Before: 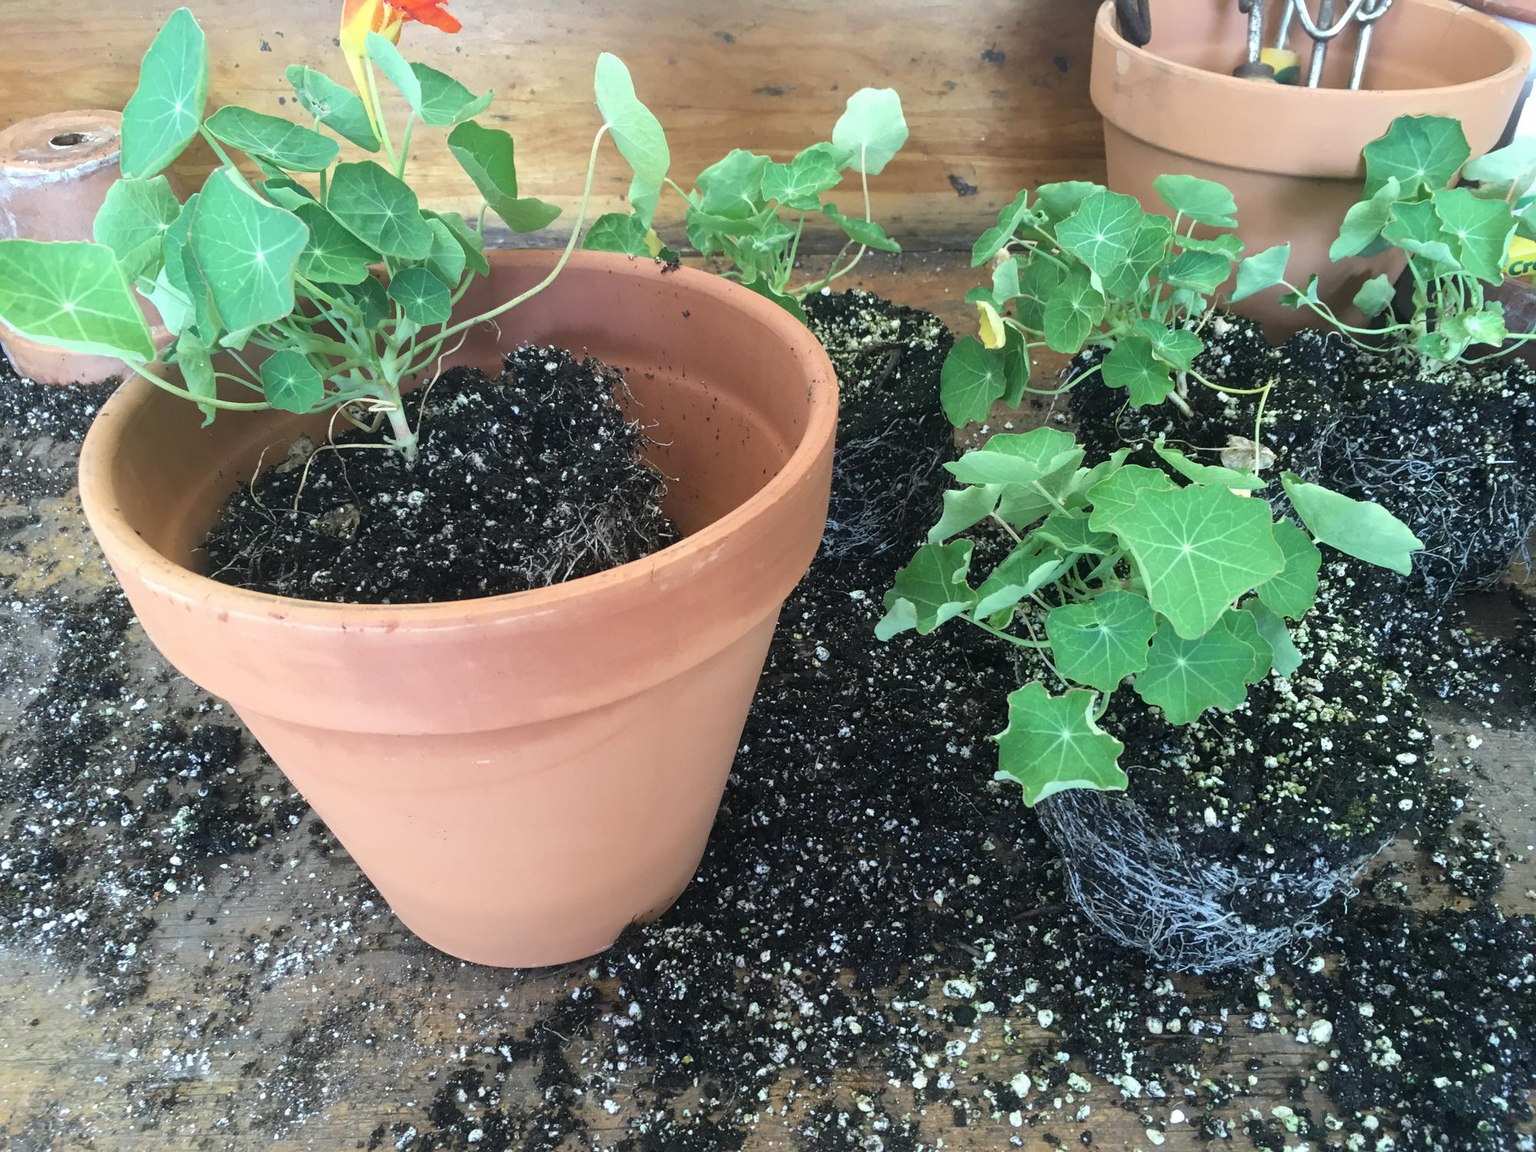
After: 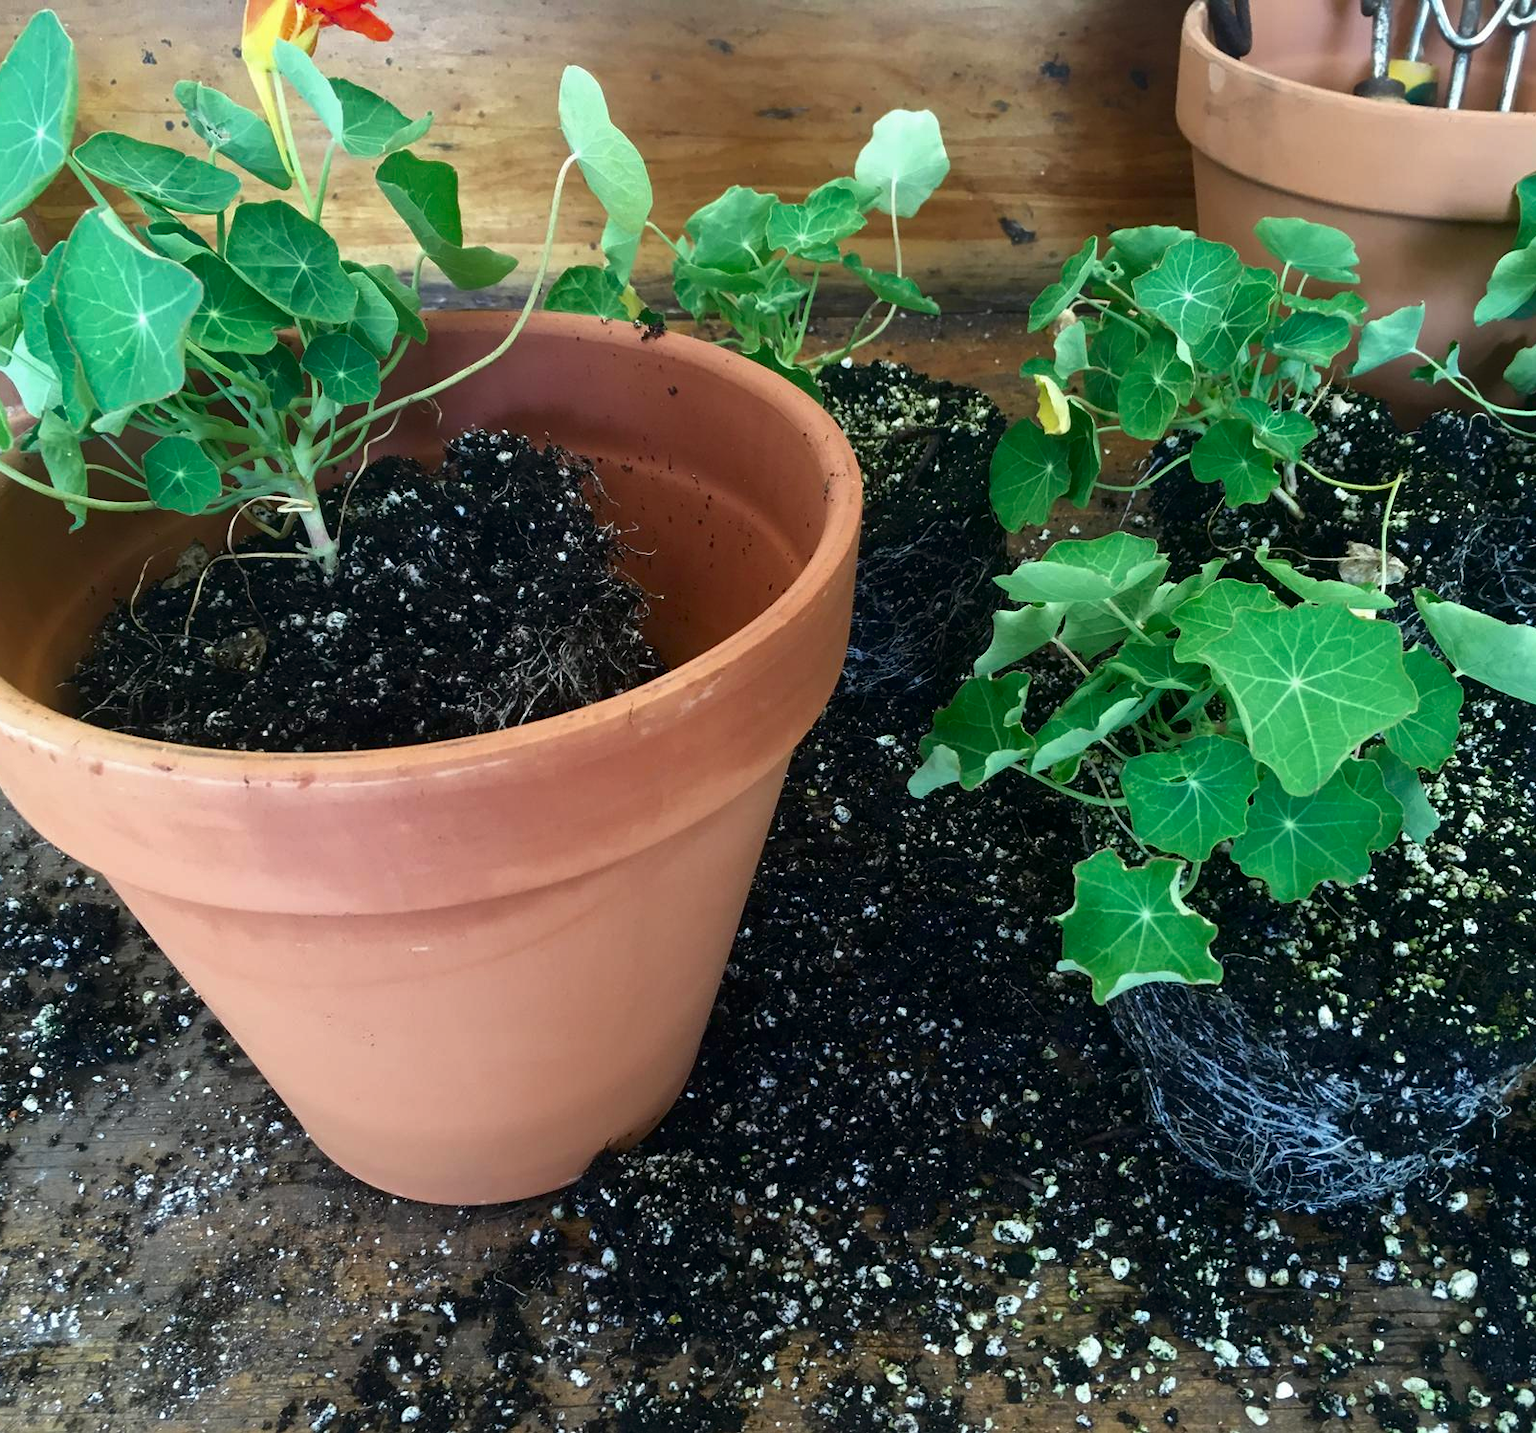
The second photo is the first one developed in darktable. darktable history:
crop and rotate: left 9.544%, right 10.152%
contrast brightness saturation: brightness -0.254, saturation 0.2
